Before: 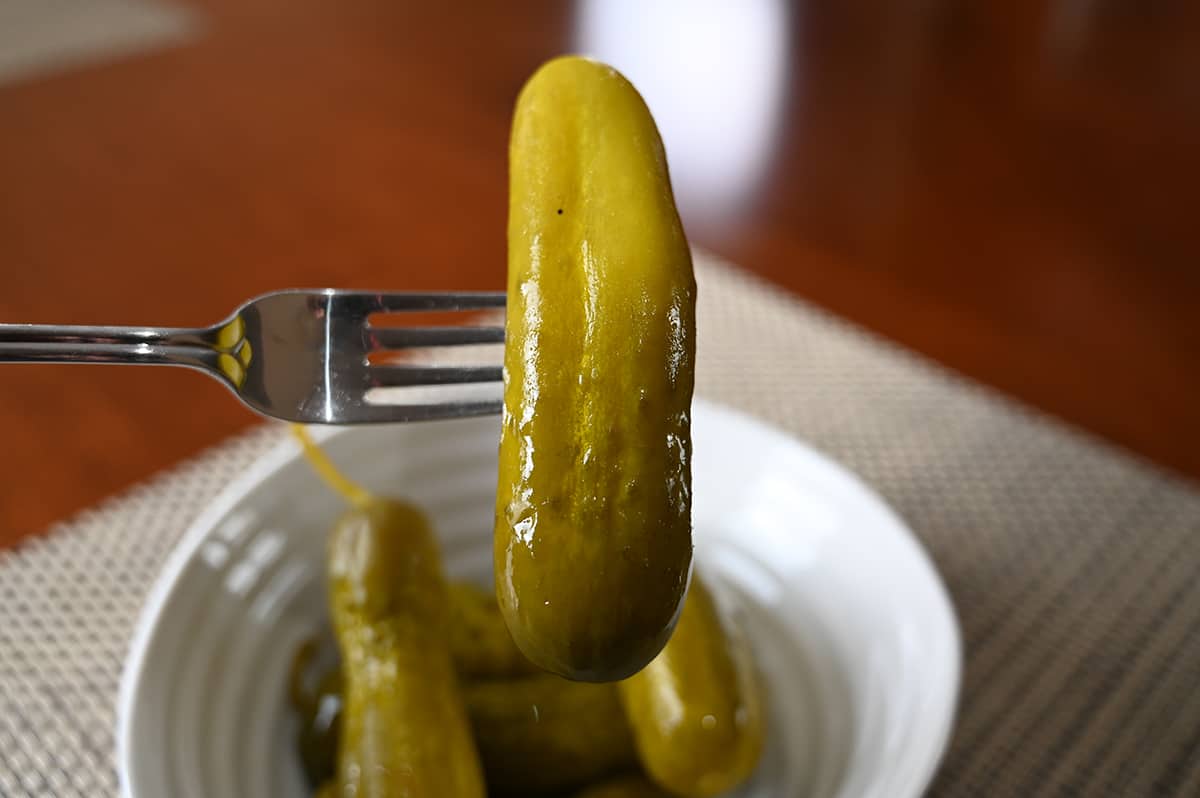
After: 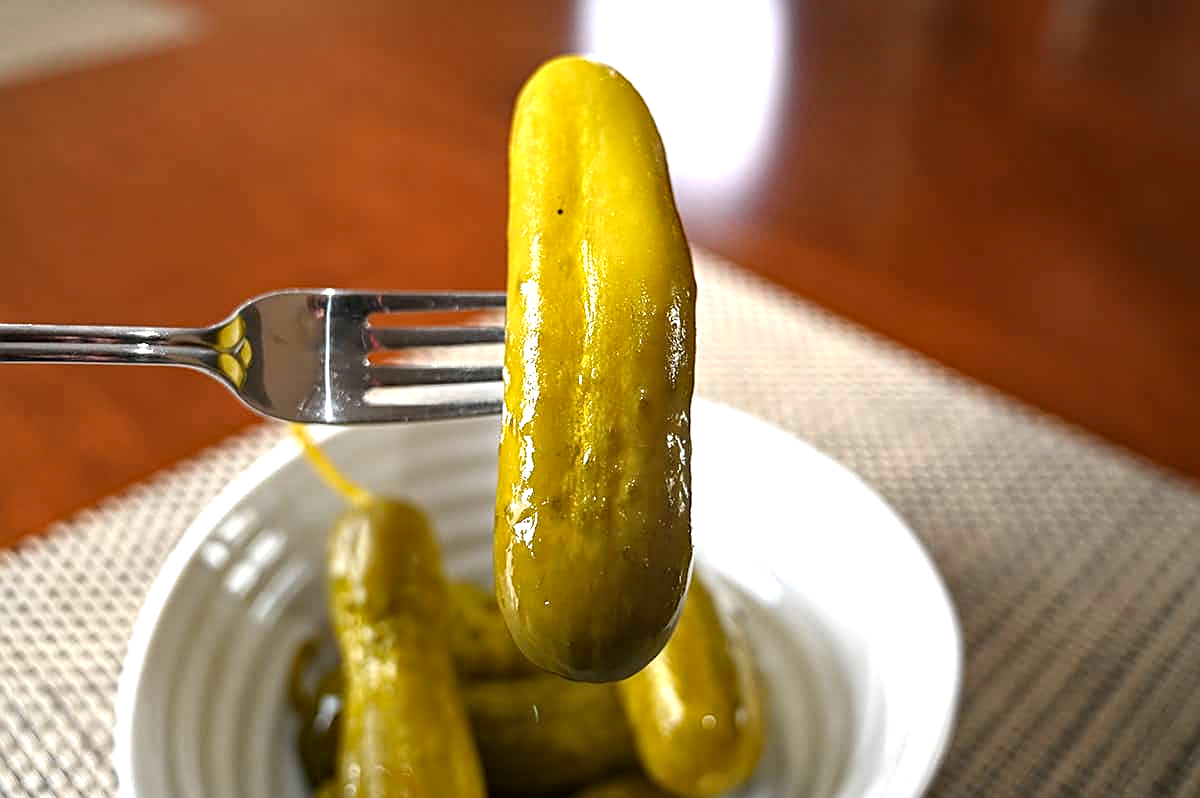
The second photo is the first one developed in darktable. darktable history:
sharpen: on, module defaults
haze removal: compatibility mode true, adaptive false
exposure: black level correction 0, exposure 0.9 EV, compensate highlight preservation false
local contrast: on, module defaults
